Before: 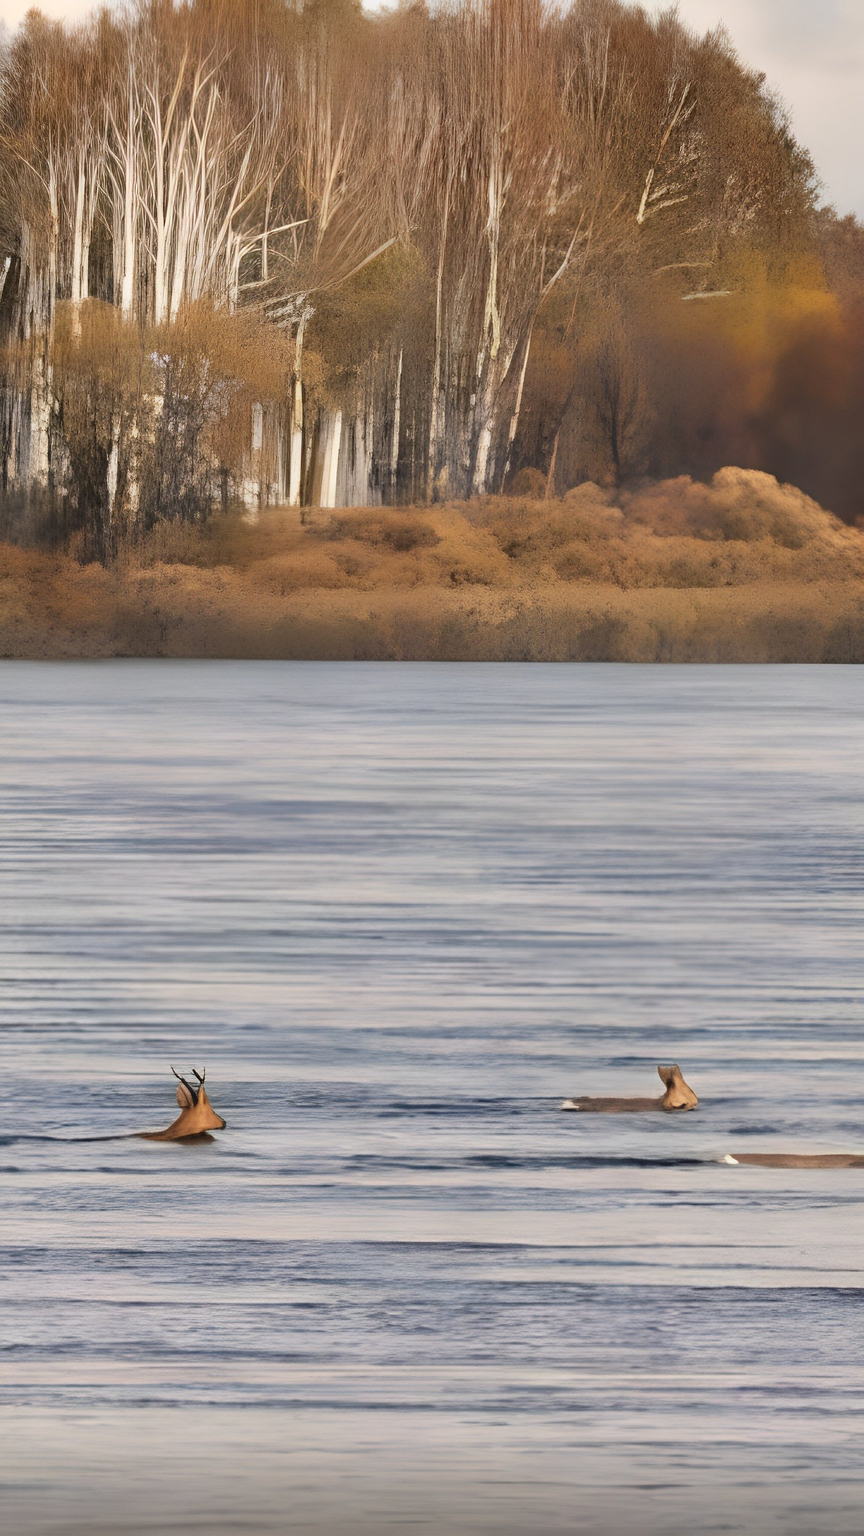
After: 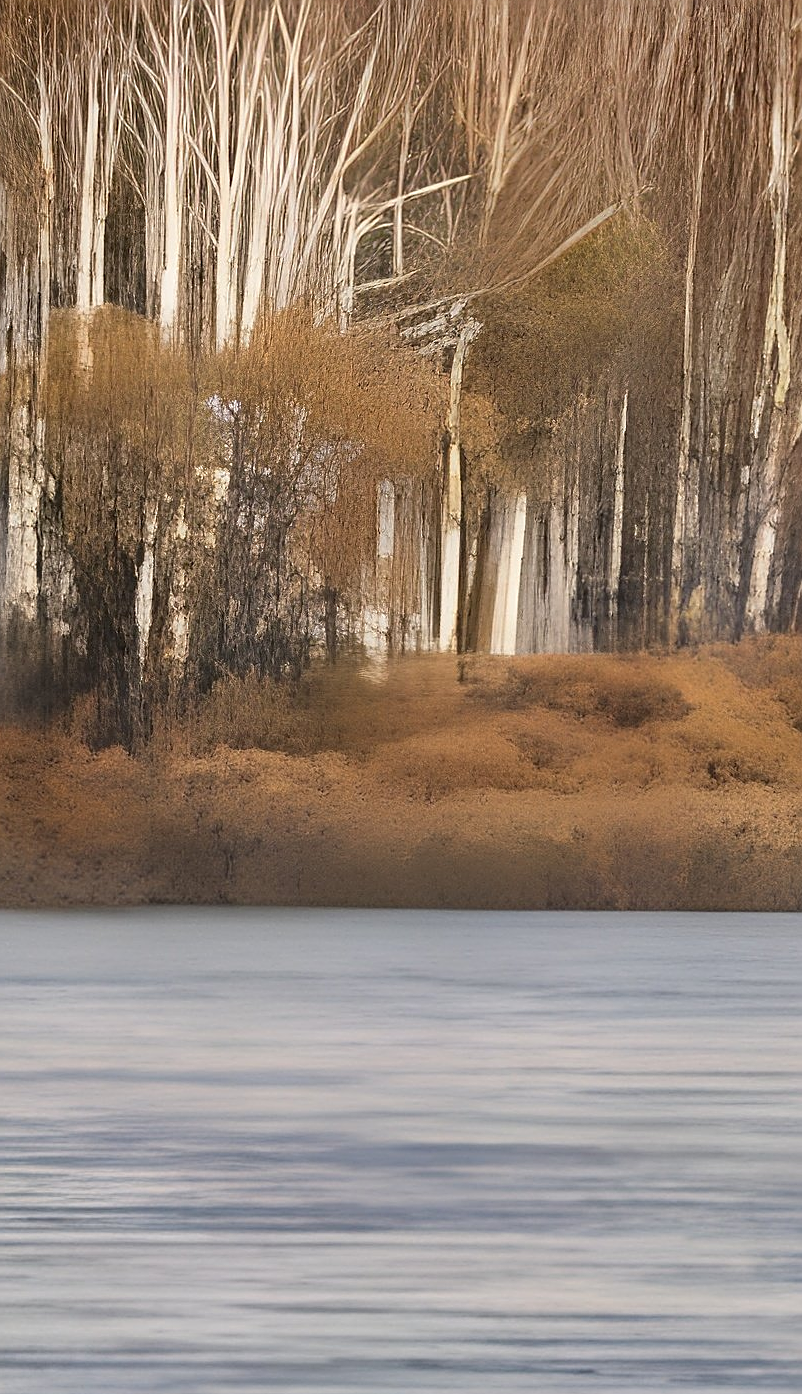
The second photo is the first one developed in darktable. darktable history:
sharpen: on, module defaults
crop and rotate: left 3.027%, top 7.491%, right 41.254%, bottom 38.045%
